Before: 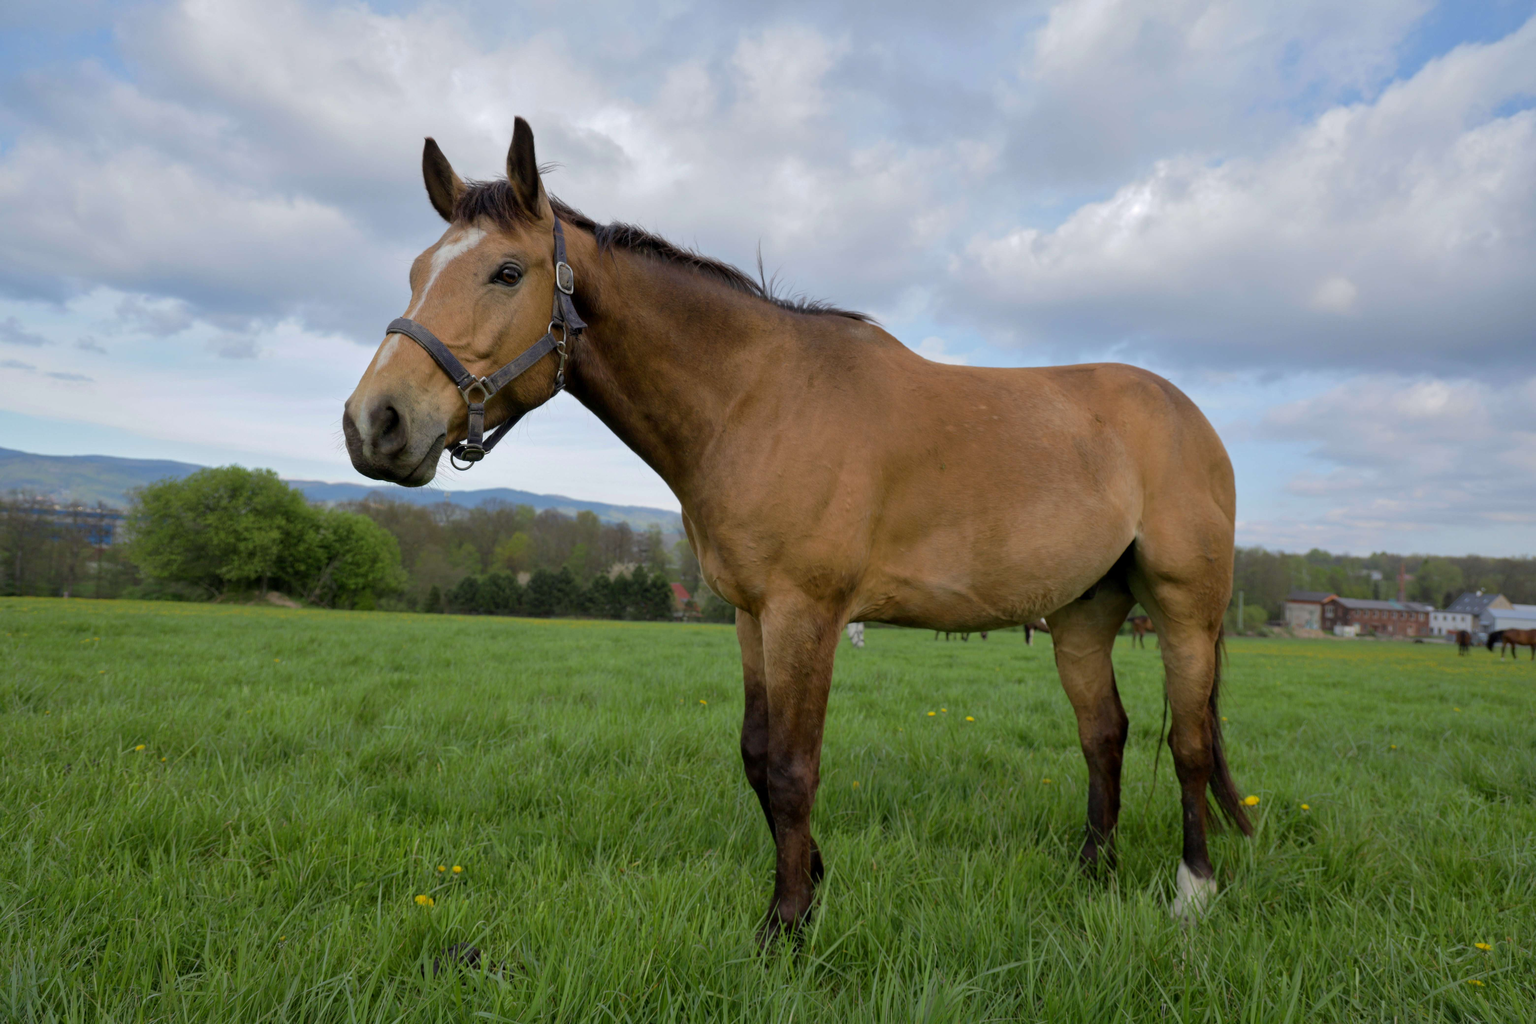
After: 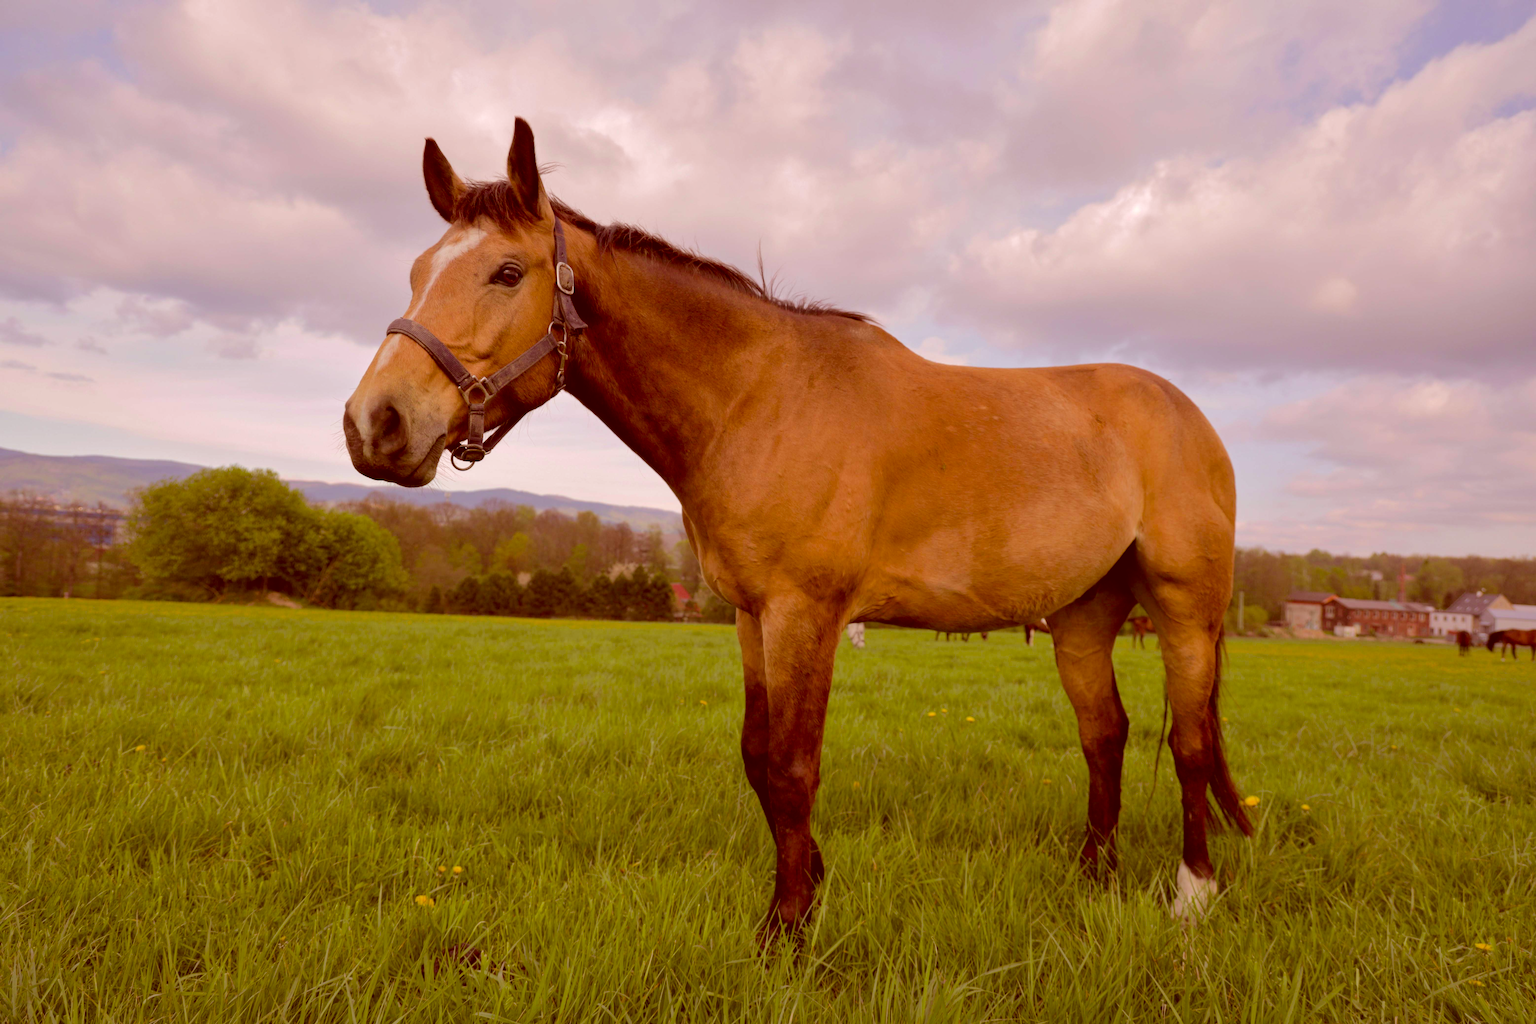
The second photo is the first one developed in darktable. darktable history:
color balance rgb: perceptual saturation grading › global saturation 25%, perceptual brilliance grading › mid-tones 10%, perceptual brilliance grading › shadows 15%, global vibrance 20%
color correction: highlights a* 9.03, highlights b* 8.71, shadows a* 40, shadows b* 40, saturation 0.8
